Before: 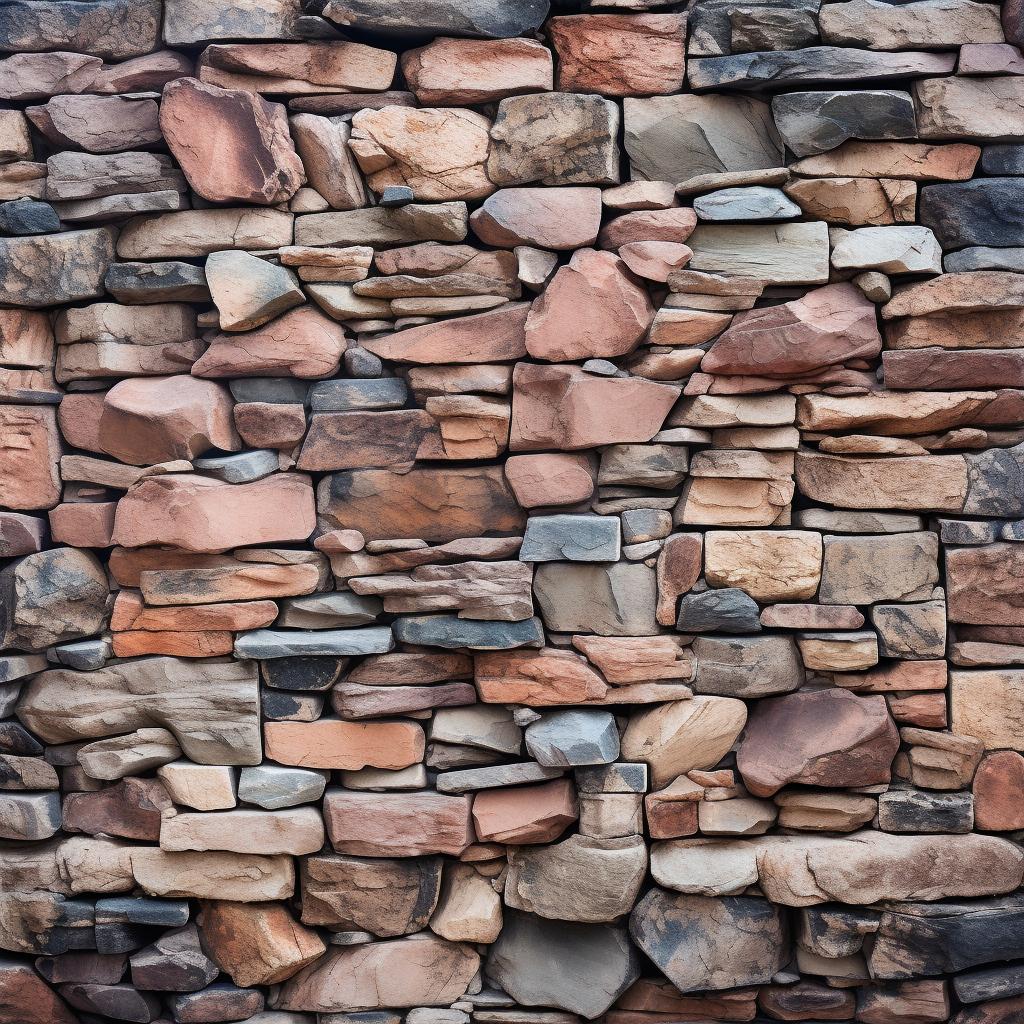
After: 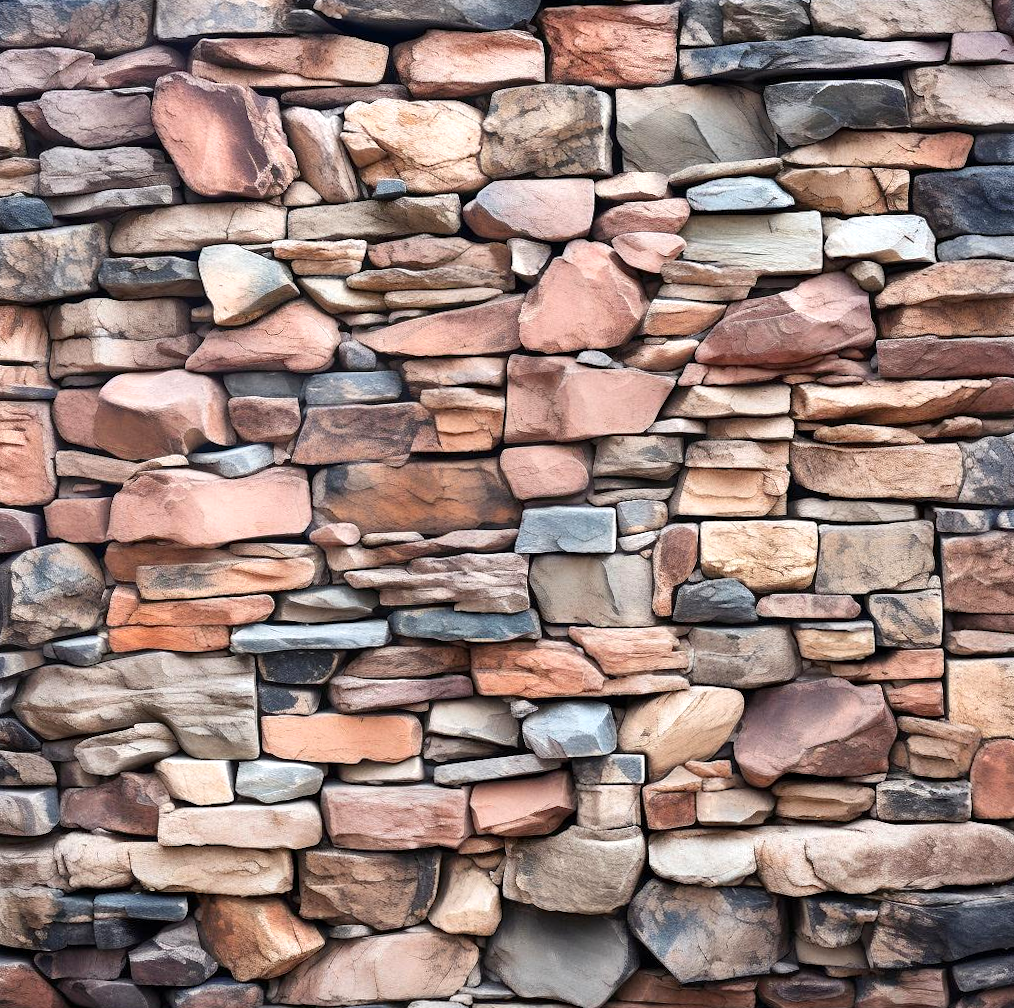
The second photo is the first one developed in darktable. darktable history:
rotate and perspective: rotation -0.45°, automatic cropping original format, crop left 0.008, crop right 0.992, crop top 0.012, crop bottom 0.988
exposure: black level correction 0.001, exposure 0.5 EV, compensate exposure bias true, compensate highlight preservation false
